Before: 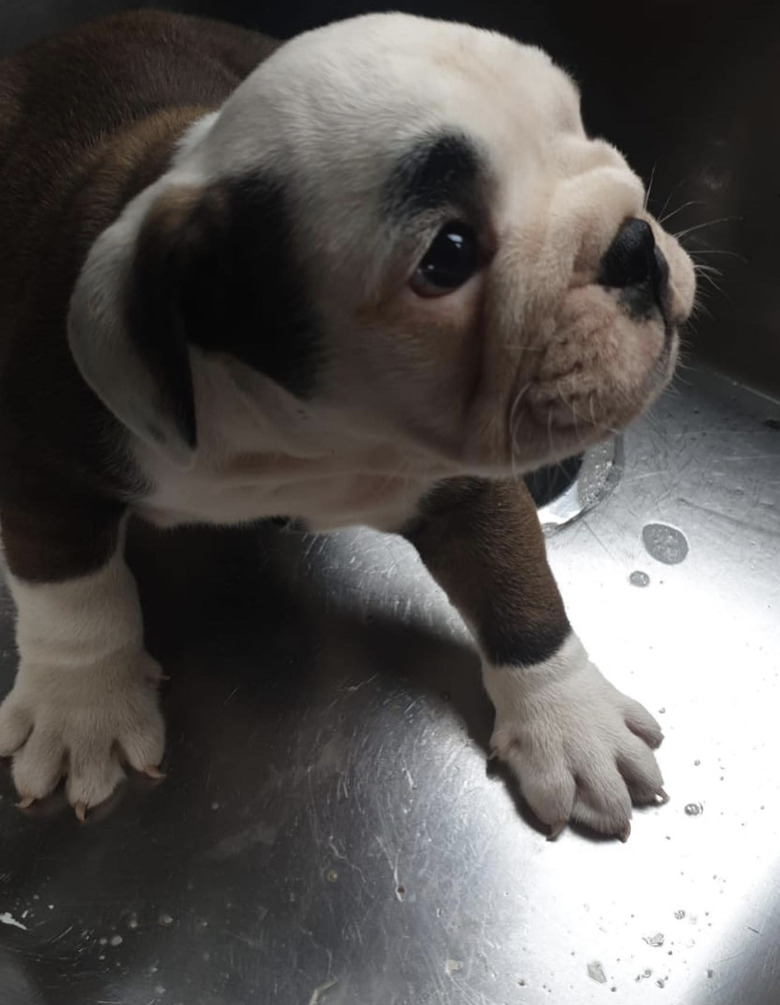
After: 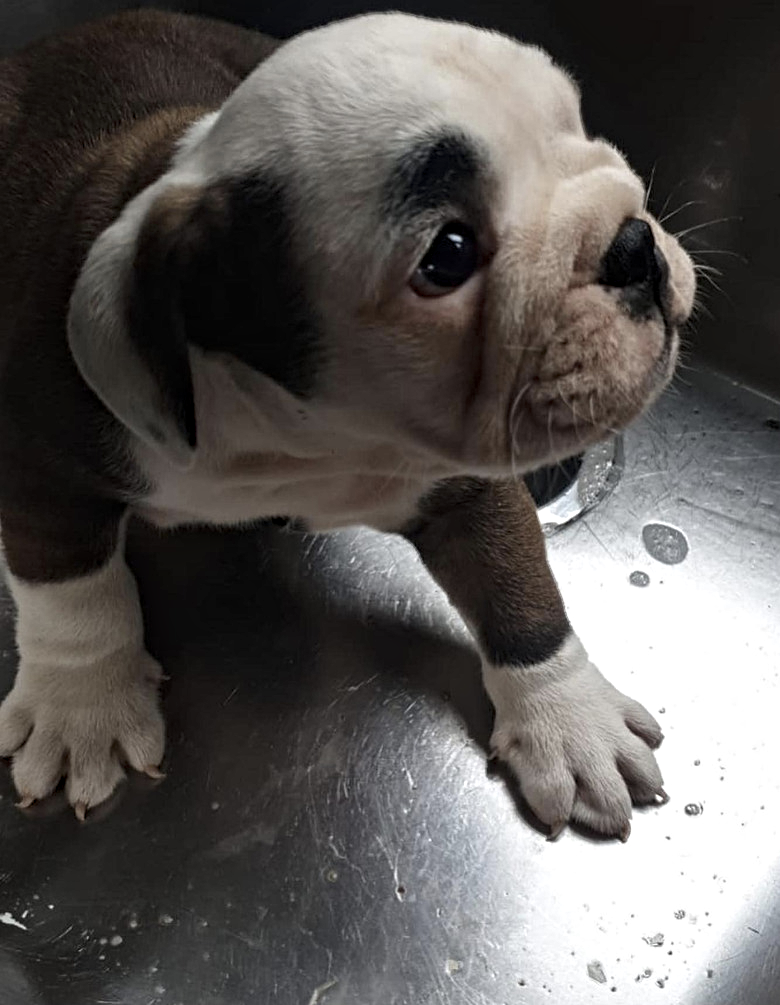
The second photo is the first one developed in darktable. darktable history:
levels: mode automatic
contrast equalizer: octaves 7, y [[0.506, 0.531, 0.562, 0.606, 0.638, 0.669], [0.5 ×6], [0.5 ×6], [0 ×6], [0 ×6]]
